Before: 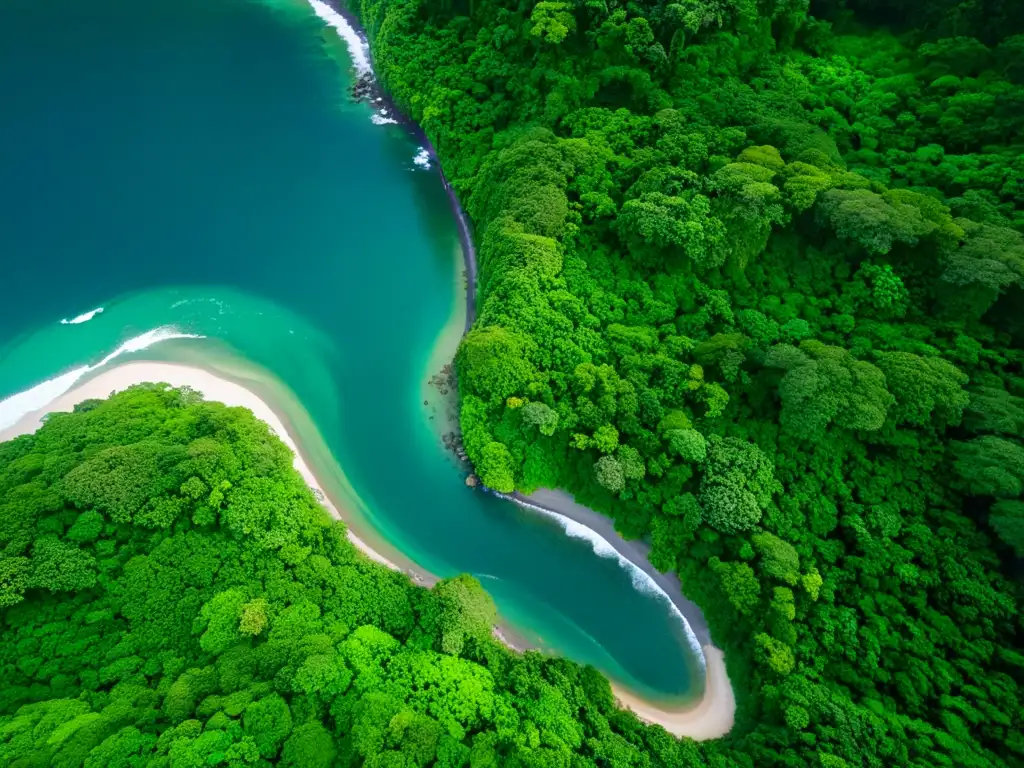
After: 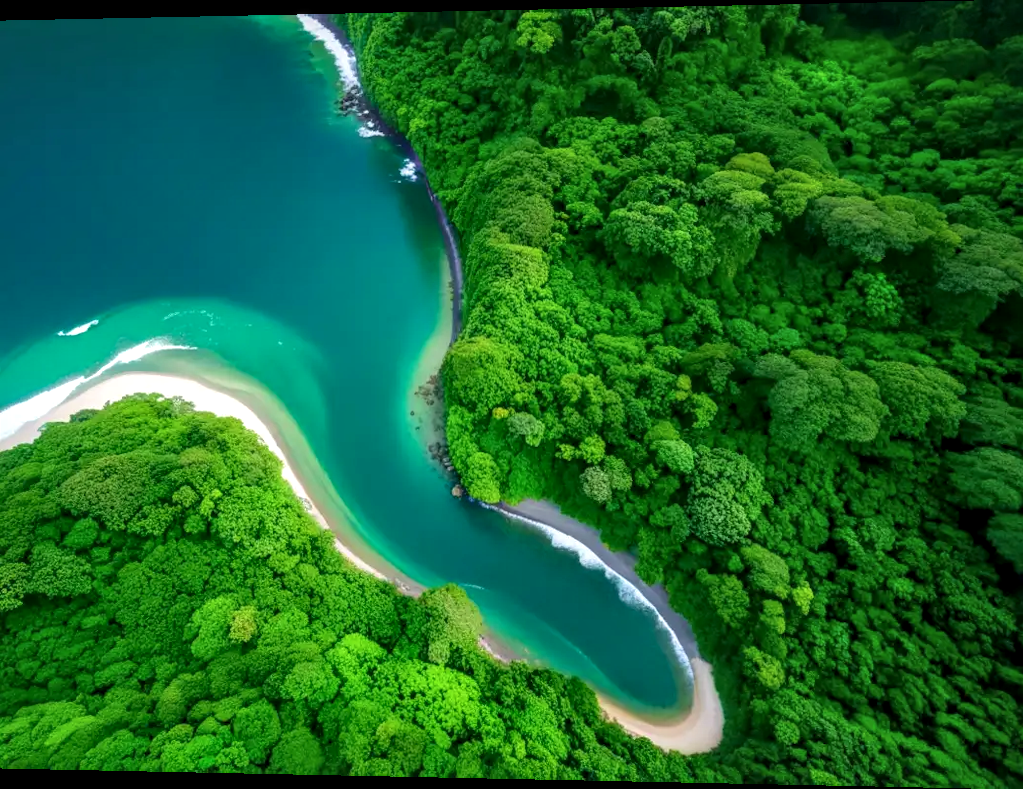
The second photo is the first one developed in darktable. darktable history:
shadows and highlights: shadows 25, highlights -25
velvia: strength 9.25%
rotate and perspective: lens shift (horizontal) -0.055, automatic cropping off
local contrast: detail 130%
